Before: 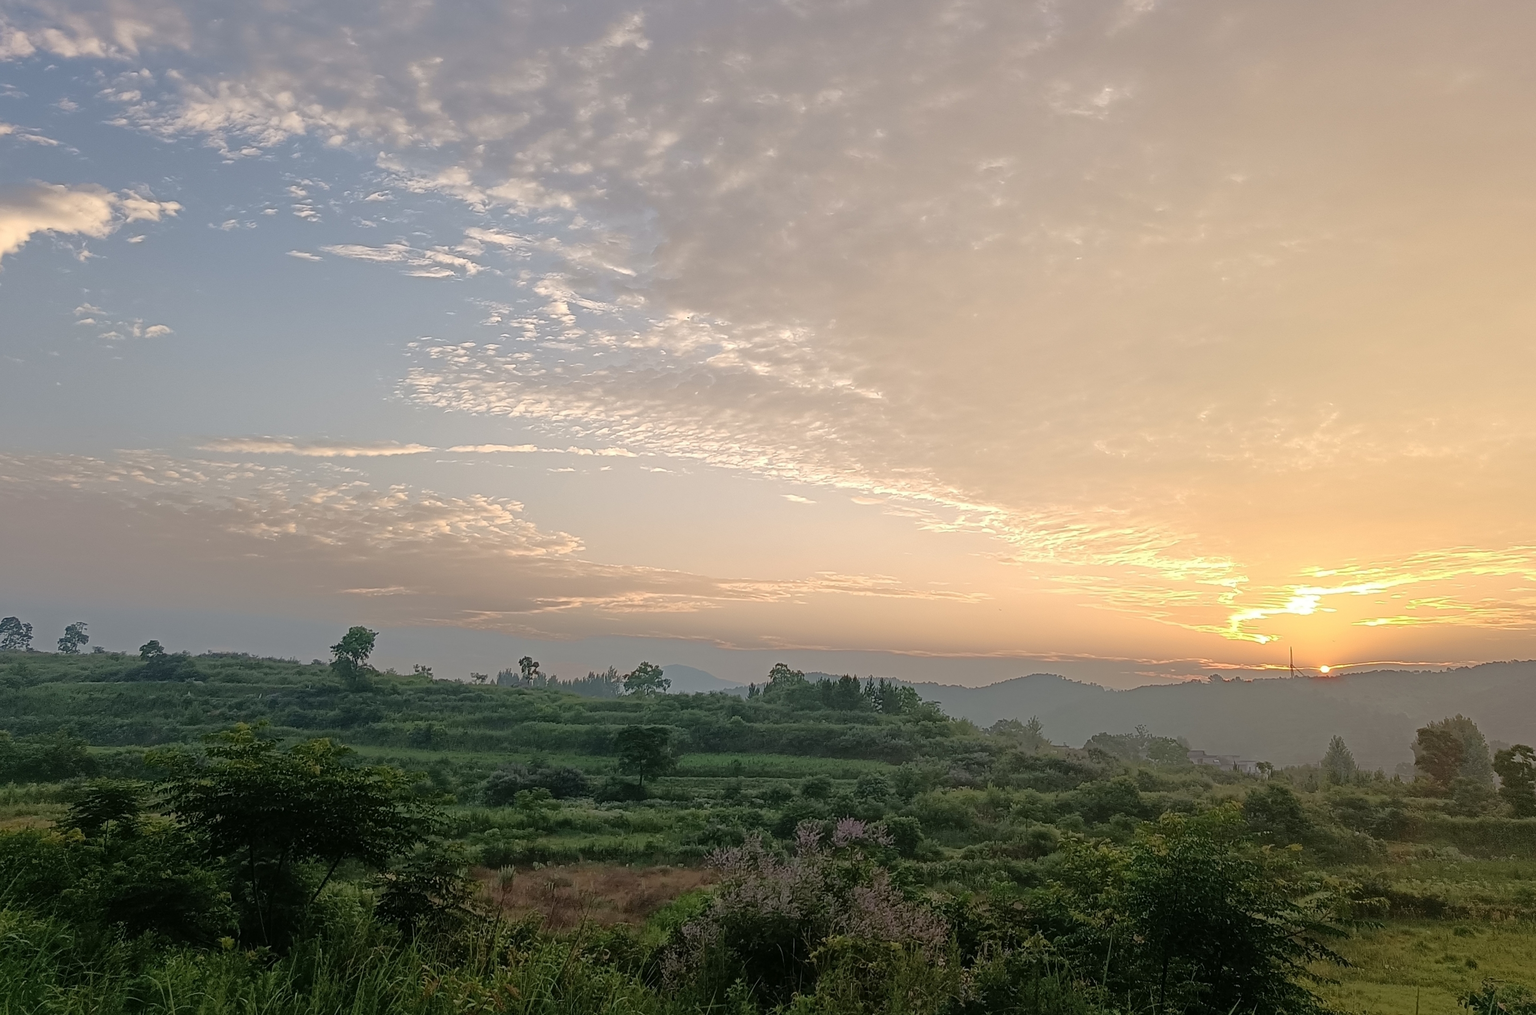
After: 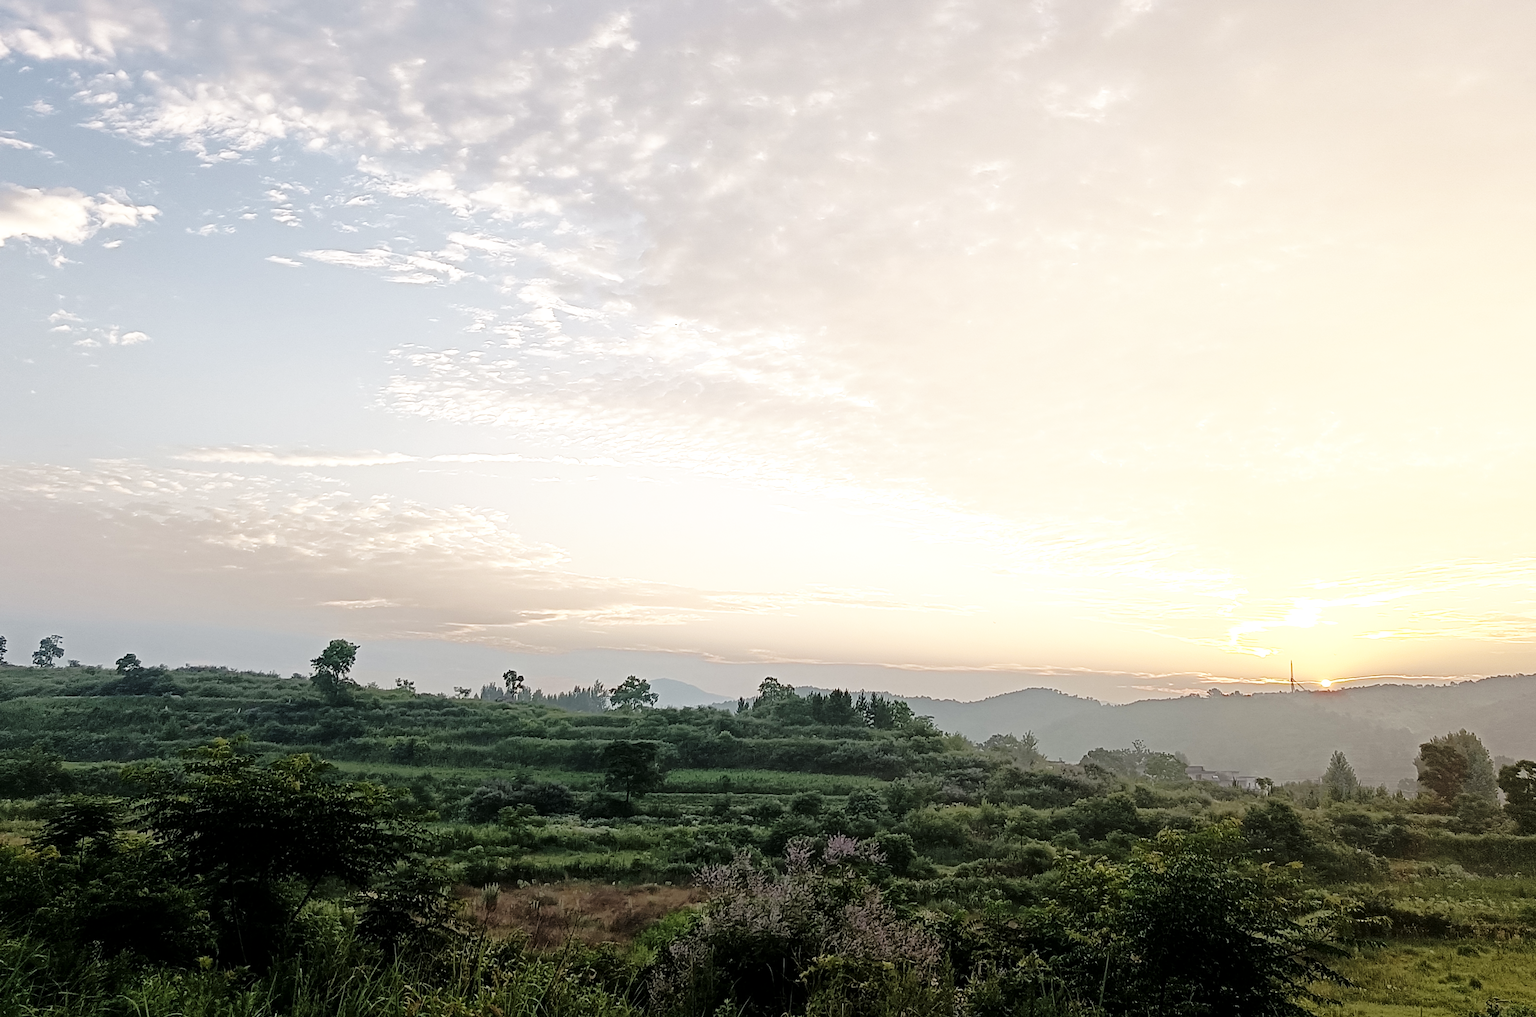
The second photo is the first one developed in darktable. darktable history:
crop: left 1.73%, right 0.289%, bottom 1.715%
exposure: exposure 0.63 EV, compensate exposure bias true, compensate highlight preservation false
levels: levels [0, 0.618, 1]
base curve: curves: ch0 [(0, 0) (0.005, 0.002) (0.15, 0.3) (0.4, 0.7) (0.75, 0.95) (1, 1)], preserve colors none
